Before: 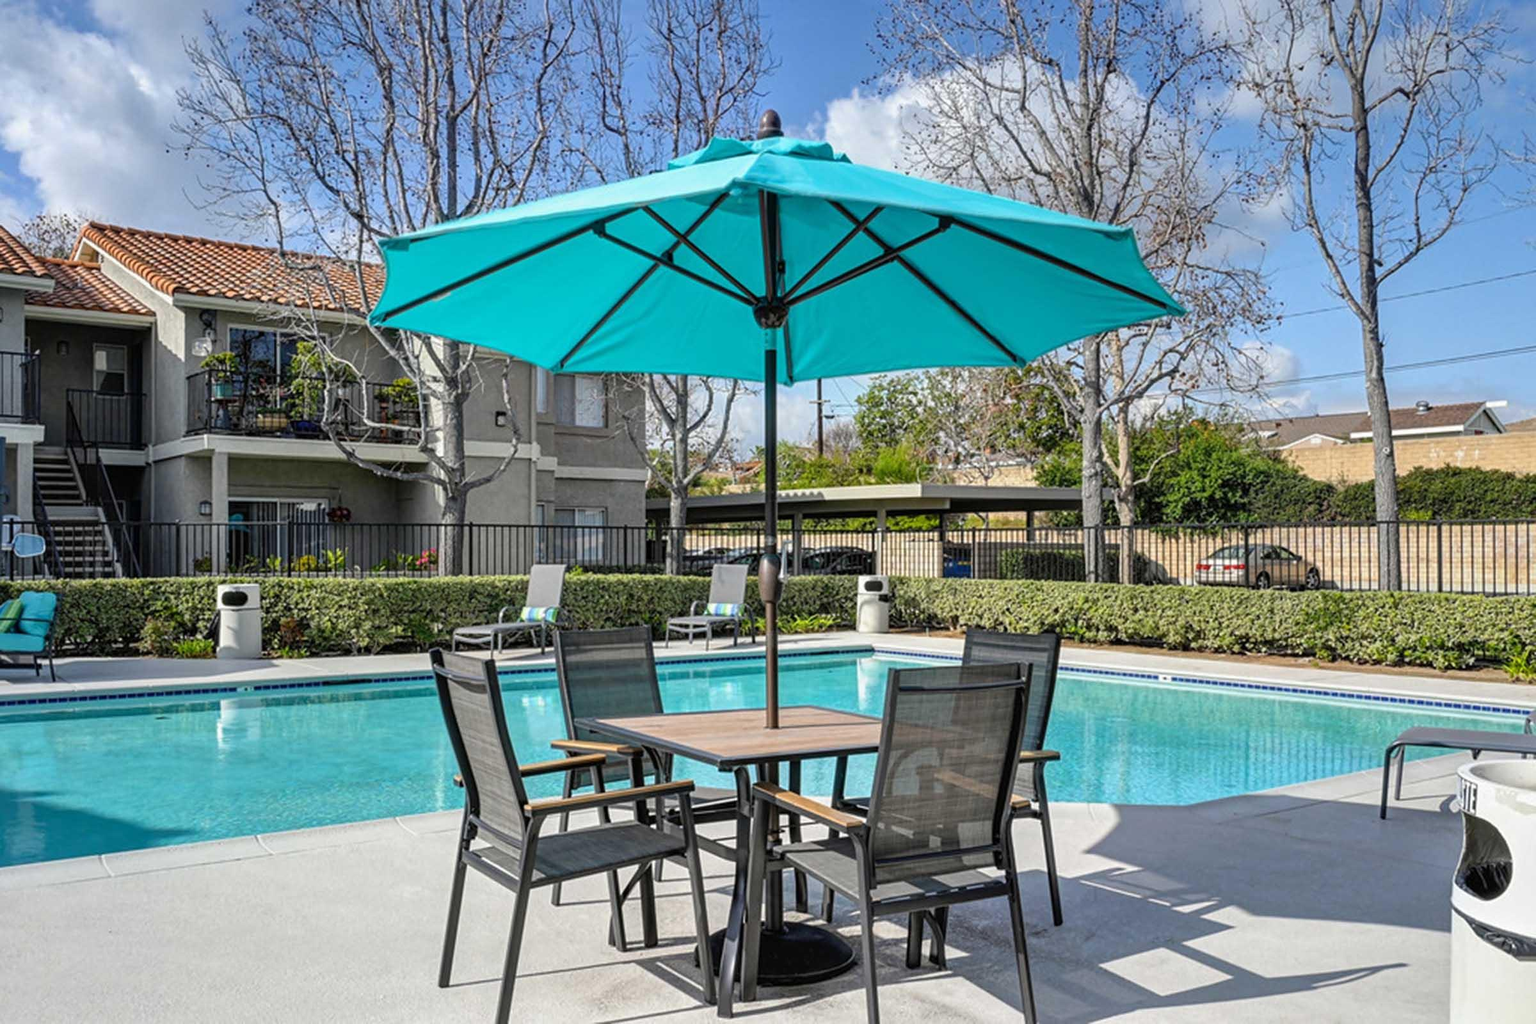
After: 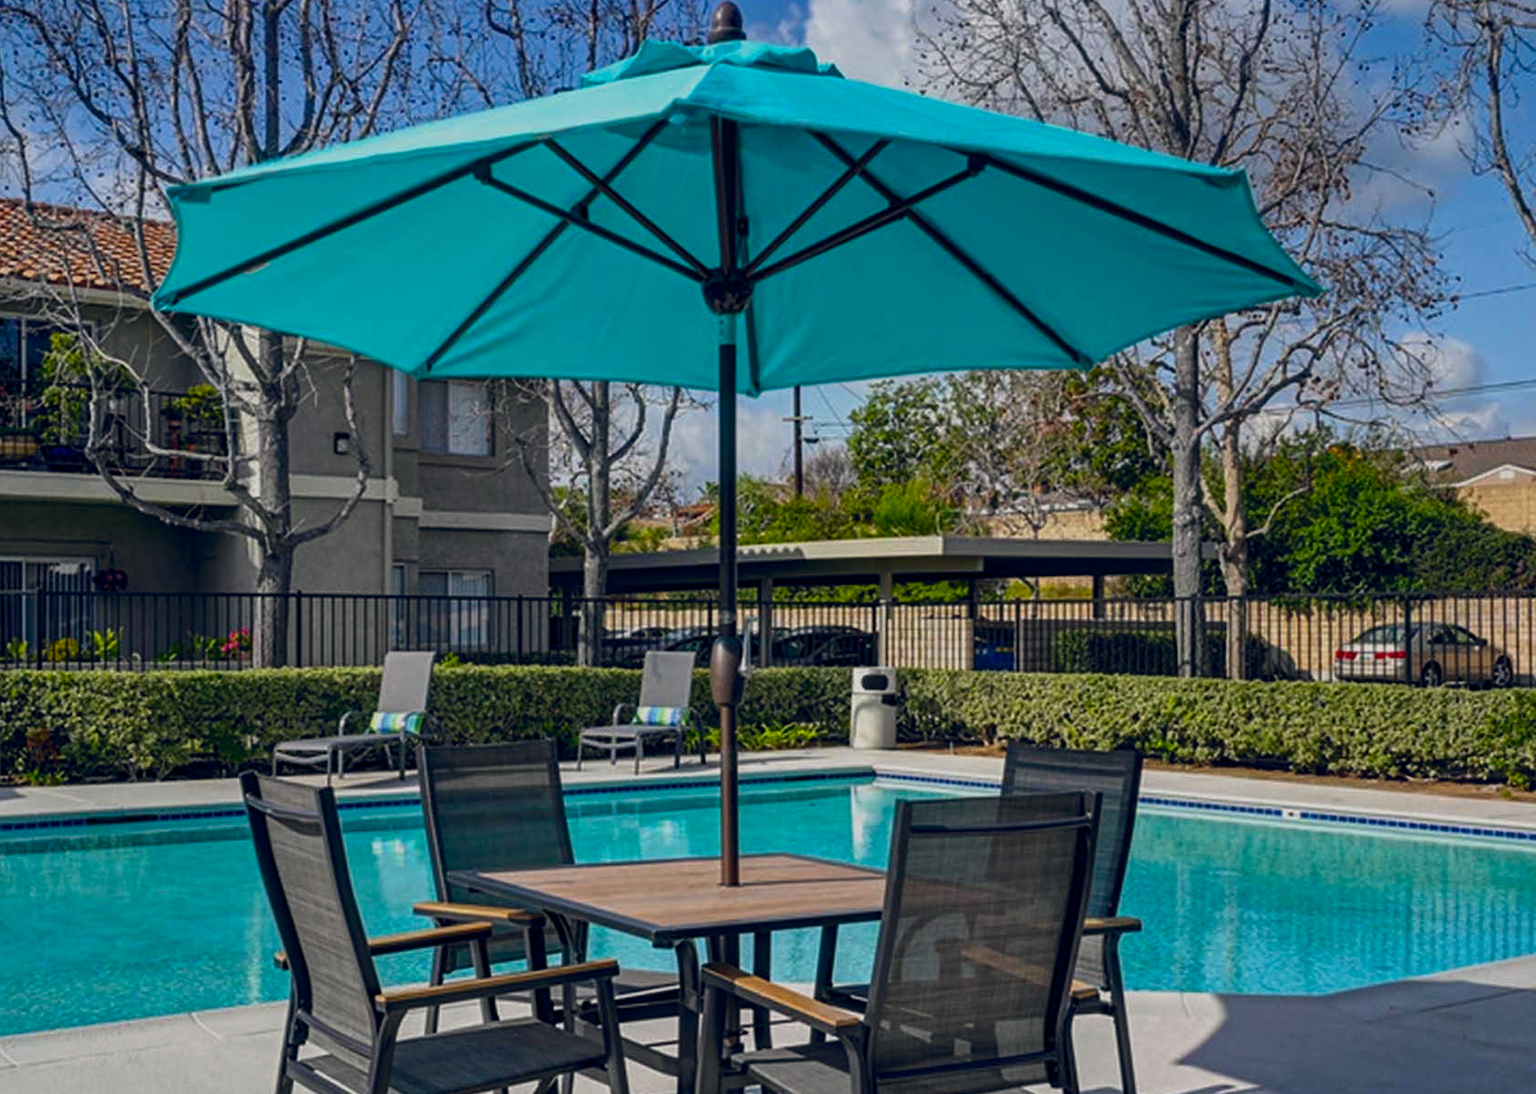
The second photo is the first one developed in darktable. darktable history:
crop and rotate: left 17.046%, top 10.659%, right 12.989%, bottom 14.553%
color balance rgb: shadows lift › hue 87.51°, highlights gain › chroma 0.68%, highlights gain › hue 55.1°, global offset › chroma 0.13%, global offset › hue 253.66°, linear chroma grading › global chroma 0.5%, perceptual saturation grading › global saturation 16.38%
exposure: exposure -0.462 EV, compensate highlight preservation false
contrast brightness saturation: contrast 0.07, brightness -0.14, saturation 0.11
